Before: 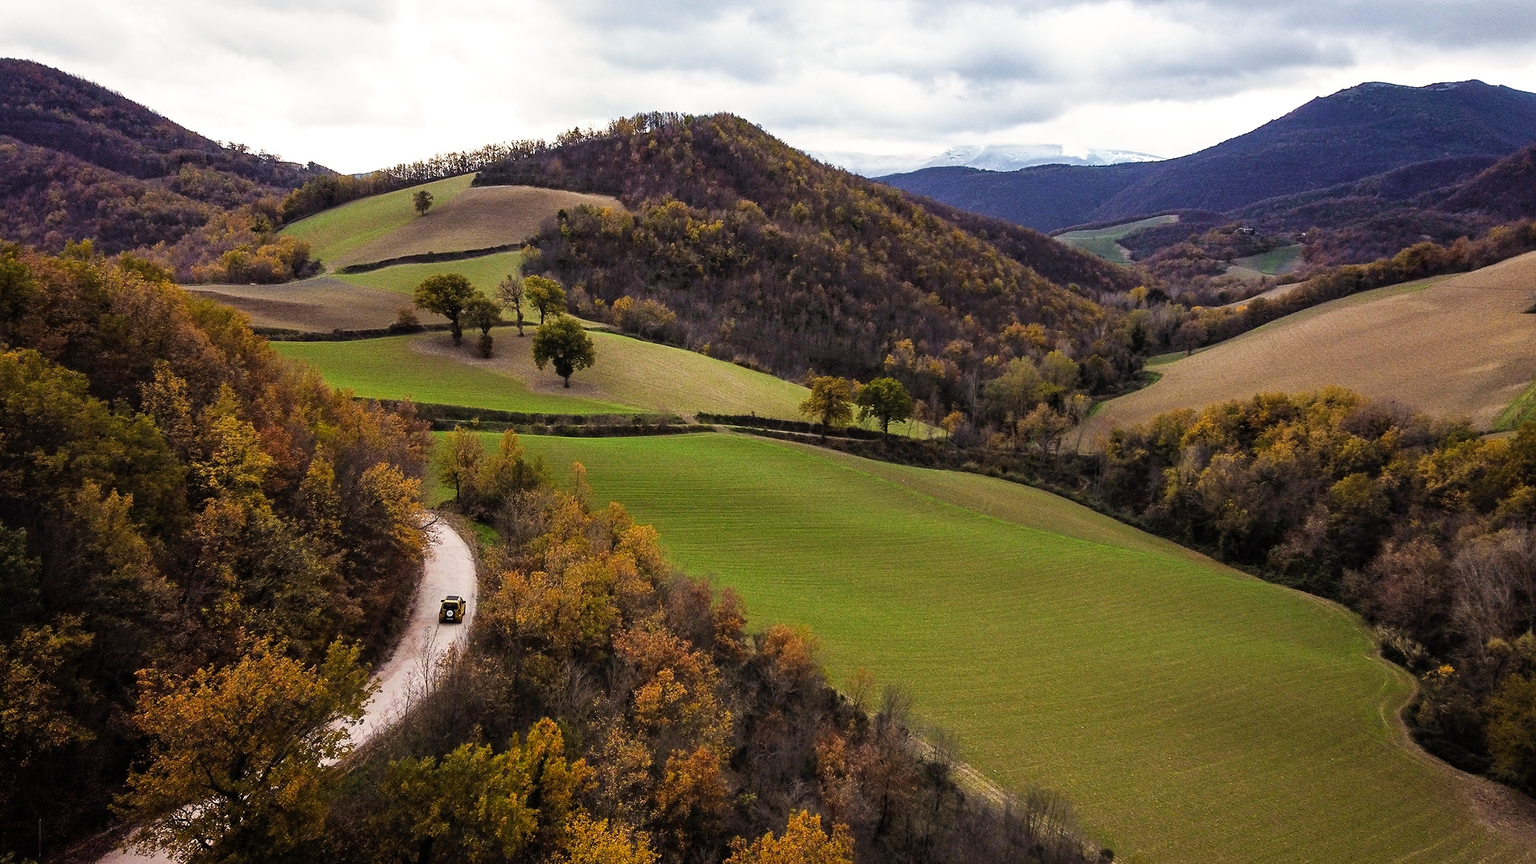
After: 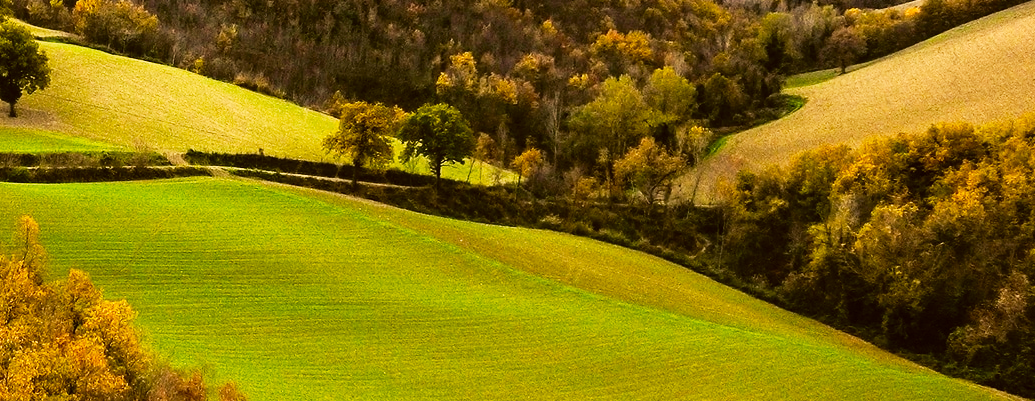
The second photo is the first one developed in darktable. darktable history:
tone curve: curves: ch0 [(0, 0.003) (0.044, 0.032) (0.12, 0.089) (0.19, 0.164) (0.269, 0.269) (0.473, 0.533) (0.595, 0.695) (0.718, 0.823) (0.855, 0.931) (1, 0.982)]; ch1 [(0, 0) (0.243, 0.245) (0.427, 0.387) (0.493, 0.481) (0.501, 0.5) (0.521, 0.528) (0.554, 0.586) (0.607, 0.655) (0.671, 0.735) (0.796, 0.85) (1, 1)]; ch2 [(0, 0) (0.249, 0.216) (0.357, 0.317) (0.448, 0.432) (0.478, 0.492) (0.498, 0.499) (0.517, 0.519) (0.537, 0.57) (0.569, 0.623) (0.61, 0.663) (0.706, 0.75) (0.808, 0.809) (0.991, 0.968)], preserve colors none
color correction: highlights a* 0.119, highlights b* 28.94, shadows a* -0.202, shadows b* 21.62
crop: left 36.308%, top 34.781%, right 13.113%, bottom 30.348%
base curve: curves: ch0 [(0, 0) (0.088, 0.125) (0.176, 0.251) (0.354, 0.501) (0.613, 0.749) (1, 0.877)], preserve colors none
